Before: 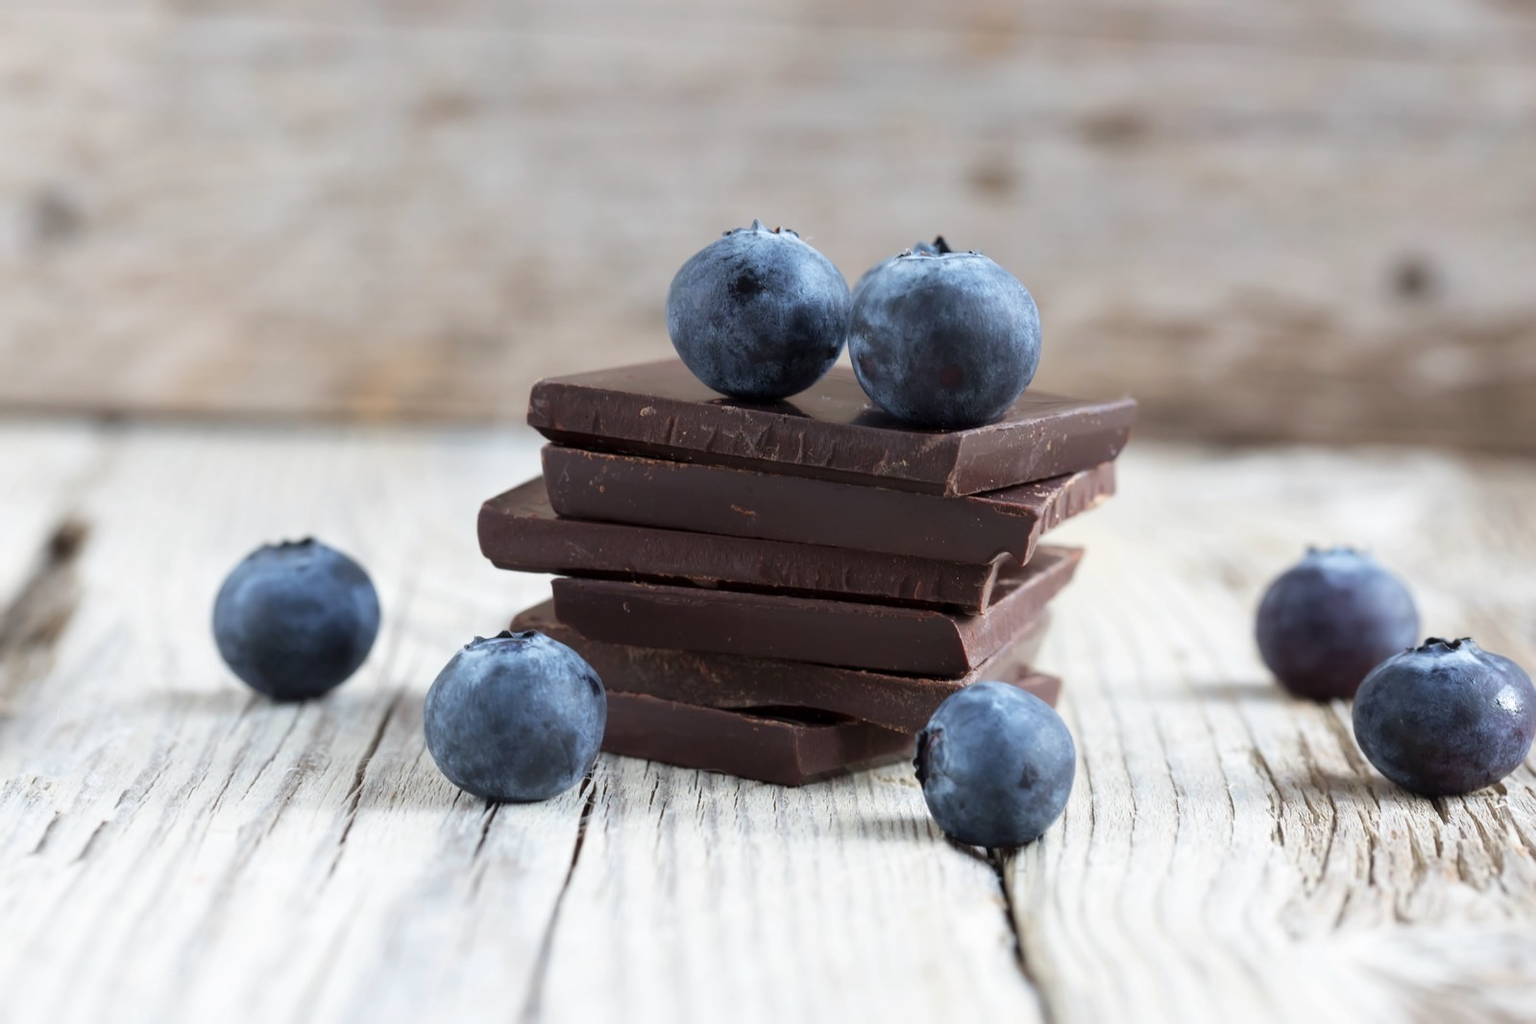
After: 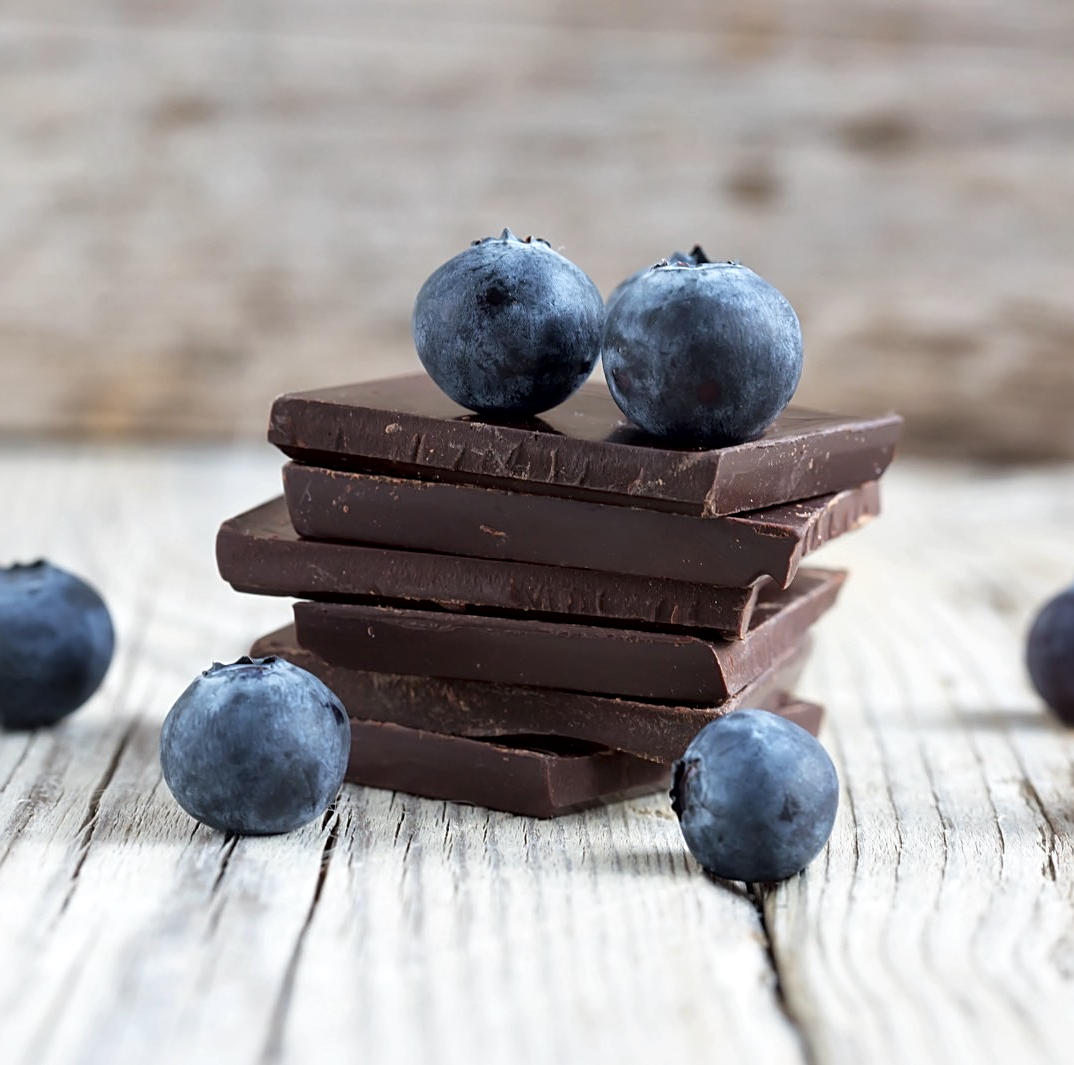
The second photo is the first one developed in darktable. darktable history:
local contrast: mode bilateral grid, contrast 20, coarseness 50, detail 144%, midtone range 0.2
crop and rotate: left 17.592%, right 15.214%
sharpen: on, module defaults
